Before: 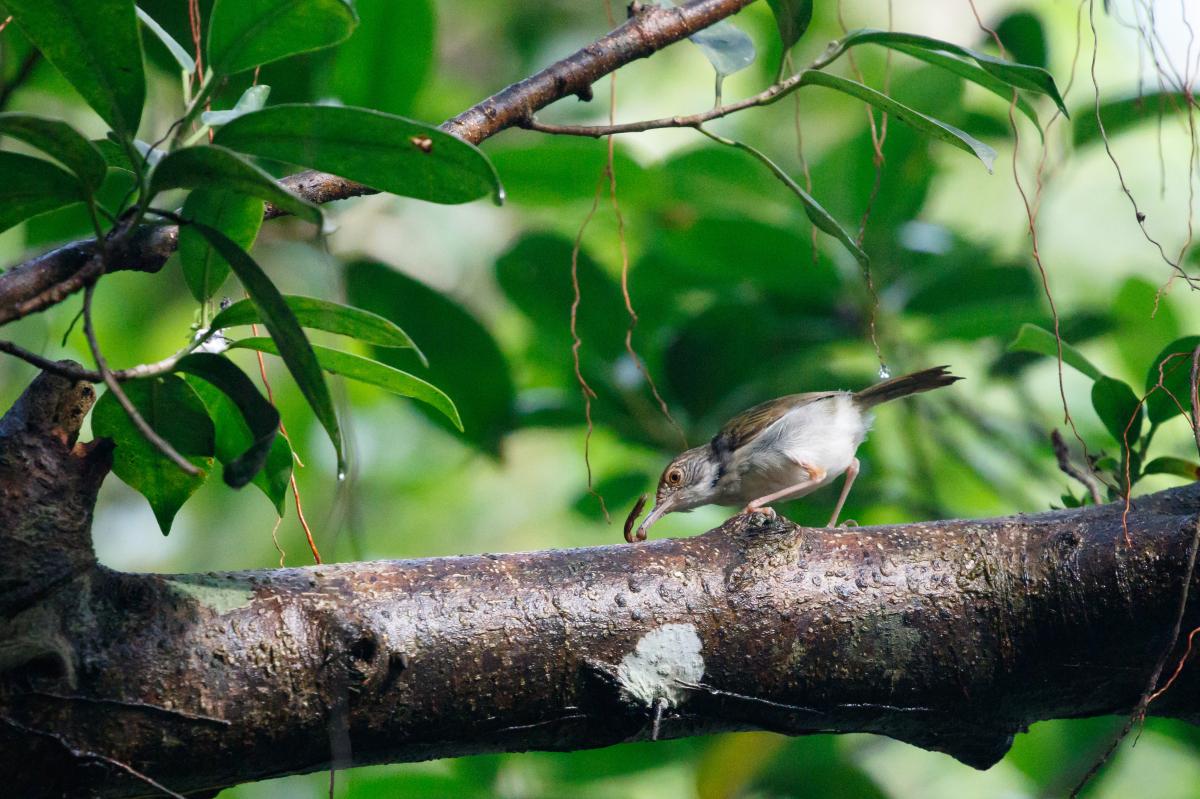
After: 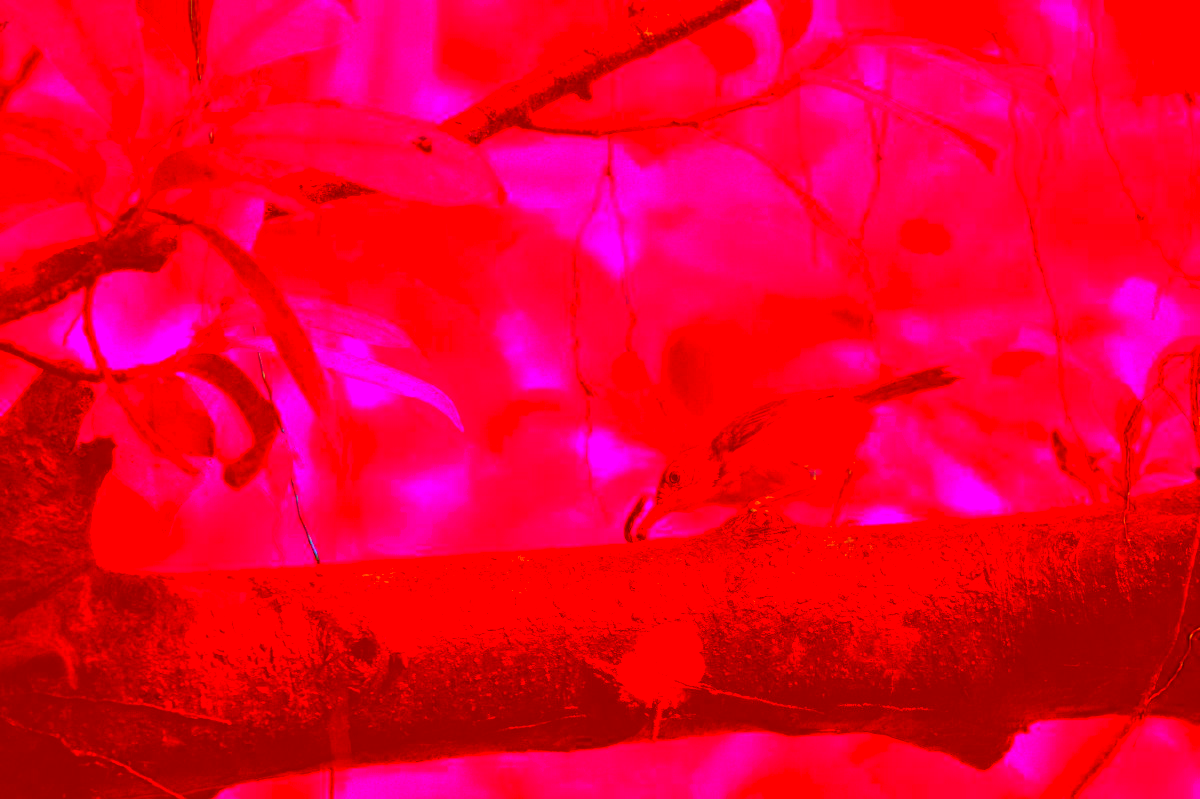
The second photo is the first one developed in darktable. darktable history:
color zones: curves: ch0 [(0.004, 0.305) (0.261, 0.623) (0.389, 0.399) (0.708, 0.571) (0.947, 0.34)]; ch1 [(0.025, 0.645) (0.229, 0.584) (0.326, 0.551) (0.484, 0.262) (0.757, 0.643)]
color correction: highlights a* -39.02, highlights b* -39.95, shadows a* -39.39, shadows b* -39.43, saturation -2.97
